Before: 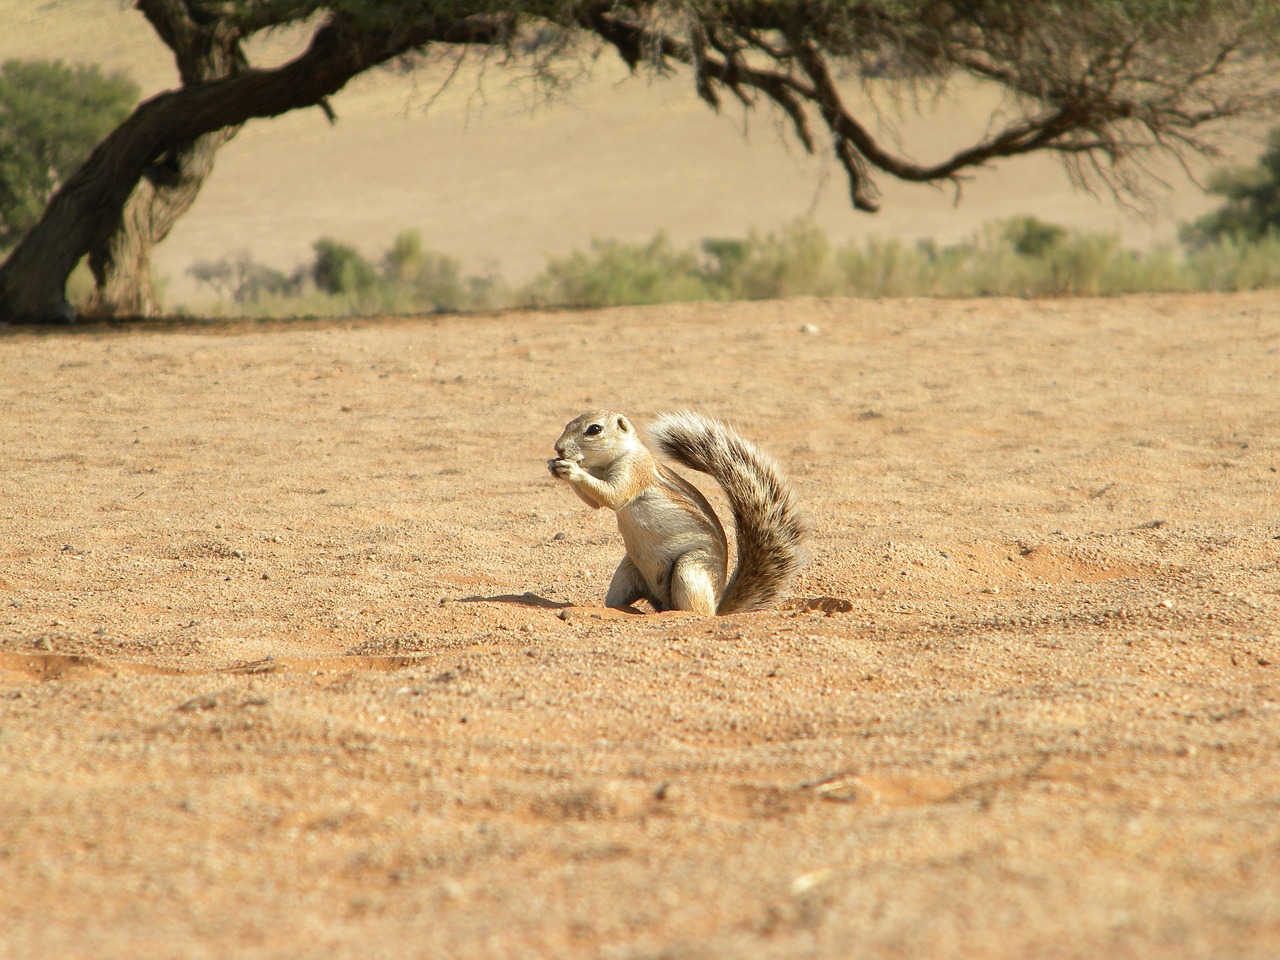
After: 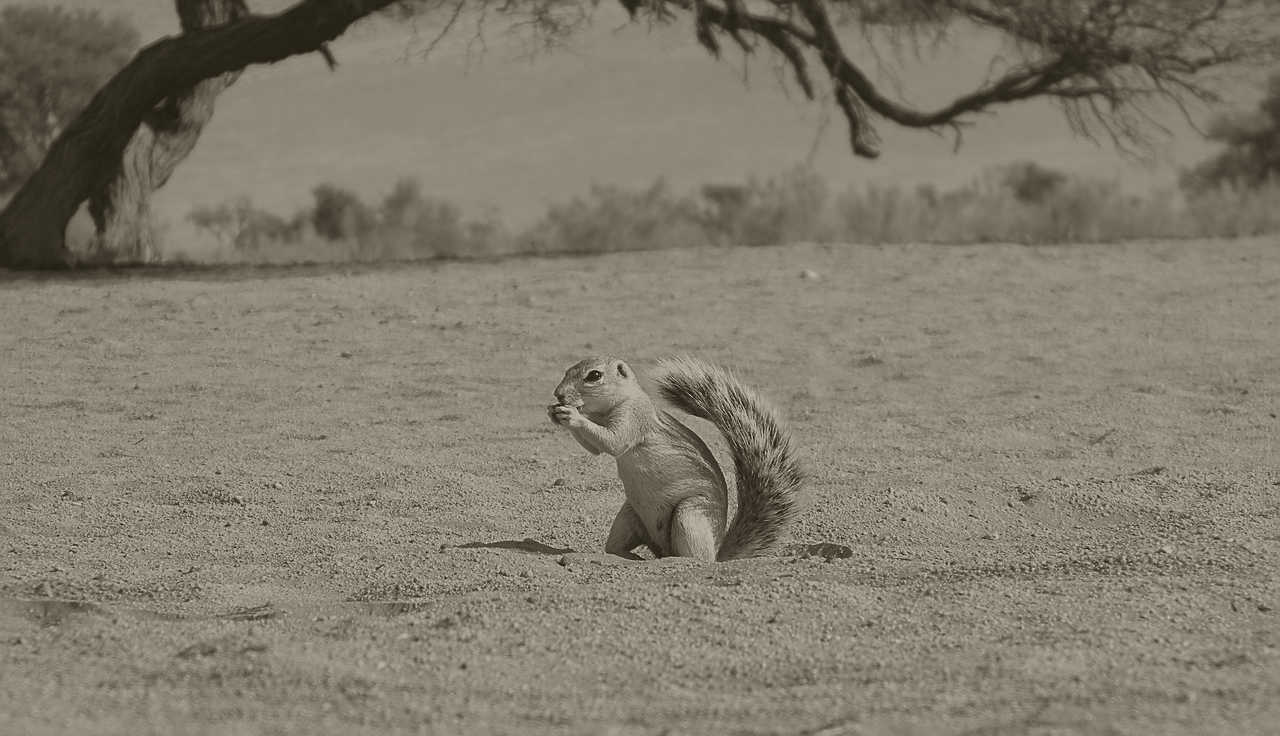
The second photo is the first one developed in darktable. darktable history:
crop: top 5.667%, bottom 17.637%
sharpen: on, module defaults
colorize: hue 41.44°, saturation 22%, source mix 60%, lightness 10.61%
local contrast: mode bilateral grid, contrast 20, coarseness 50, detail 120%, midtone range 0.2
